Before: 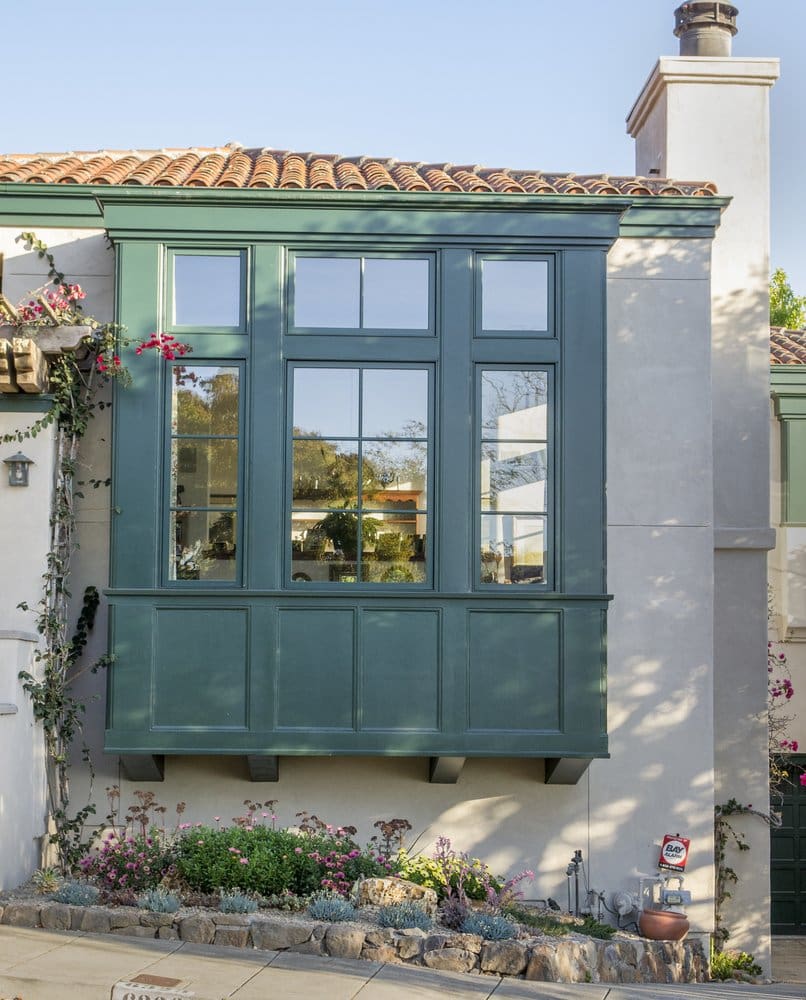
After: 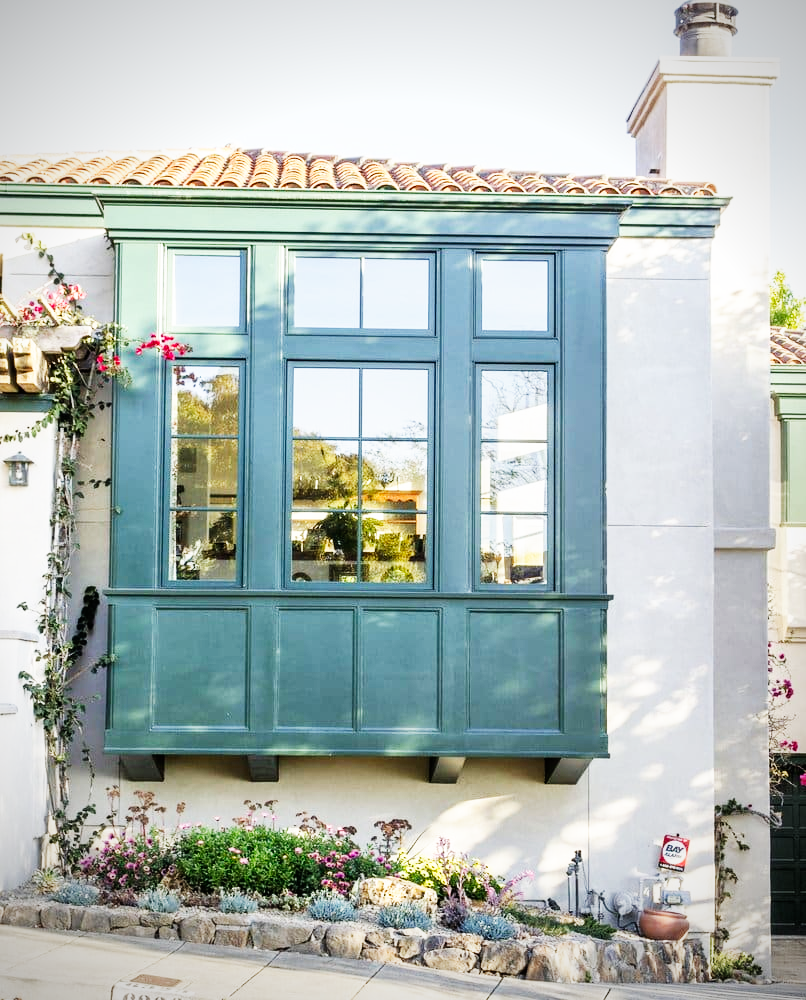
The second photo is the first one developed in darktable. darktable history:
vignetting: unbound false
base curve: curves: ch0 [(0, 0) (0.007, 0.004) (0.027, 0.03) (0.046, 0.07) (0.207, 0.54) (0.442, 0.872) (0.673, 0.972) (1, 1)], preserve colors none
